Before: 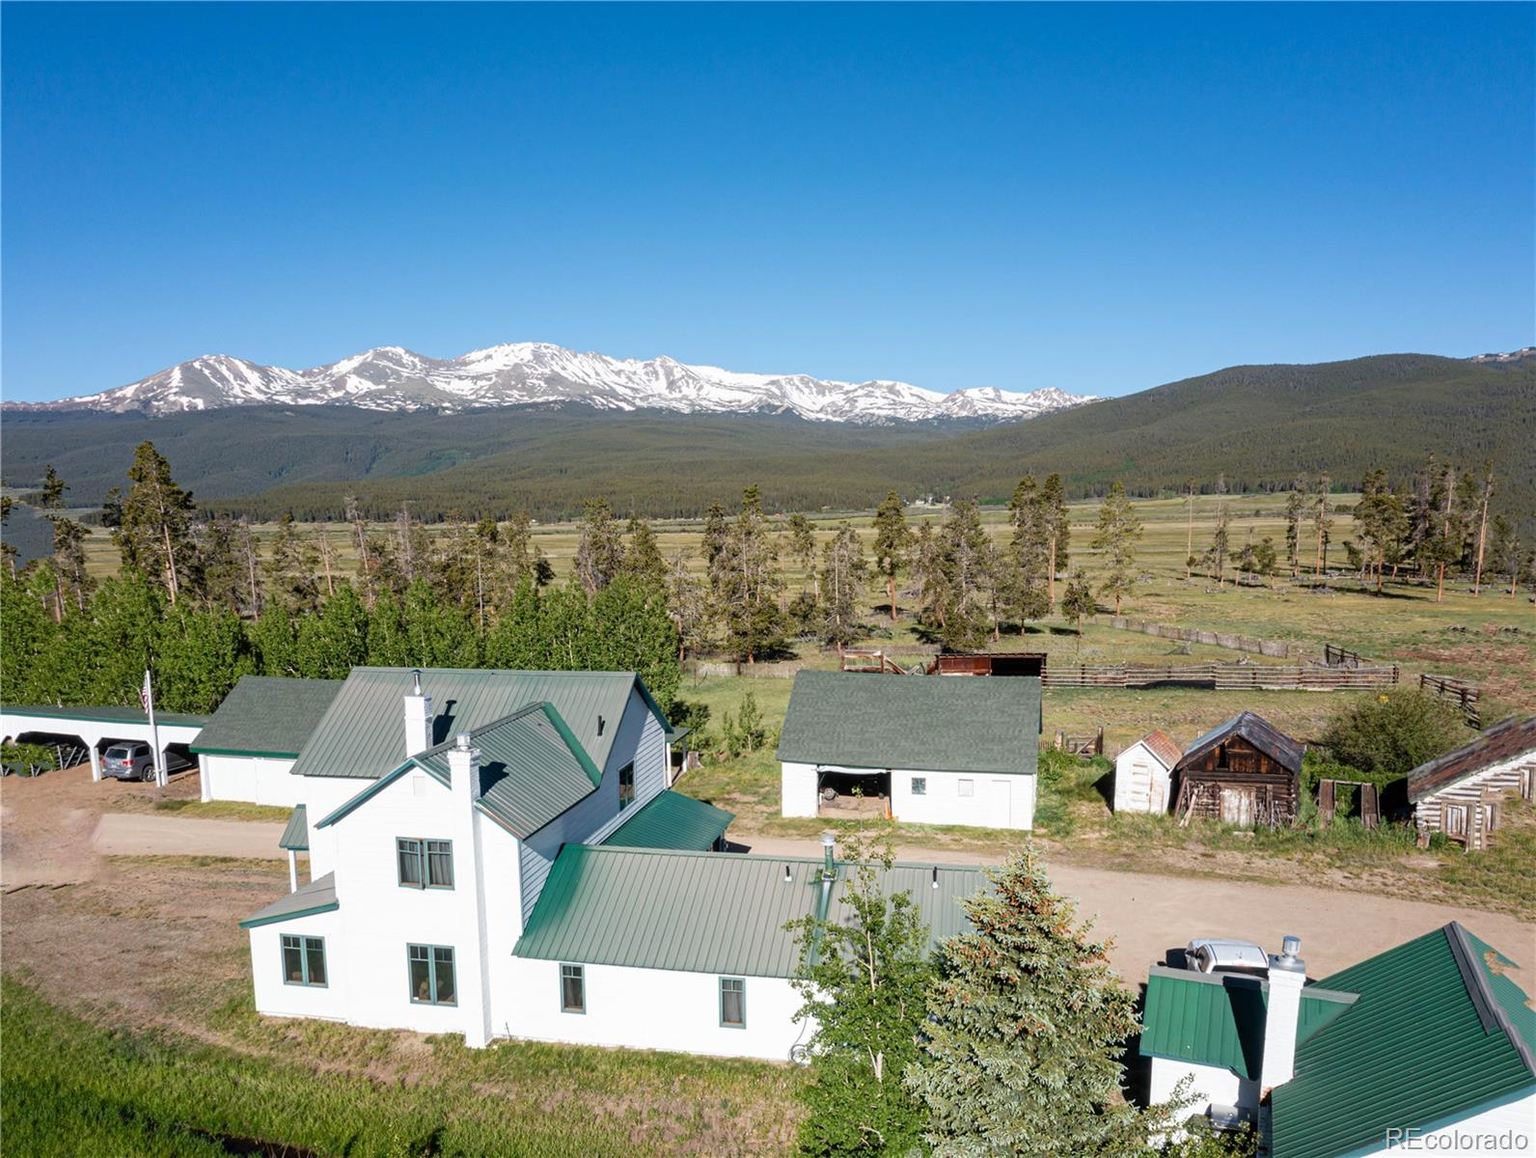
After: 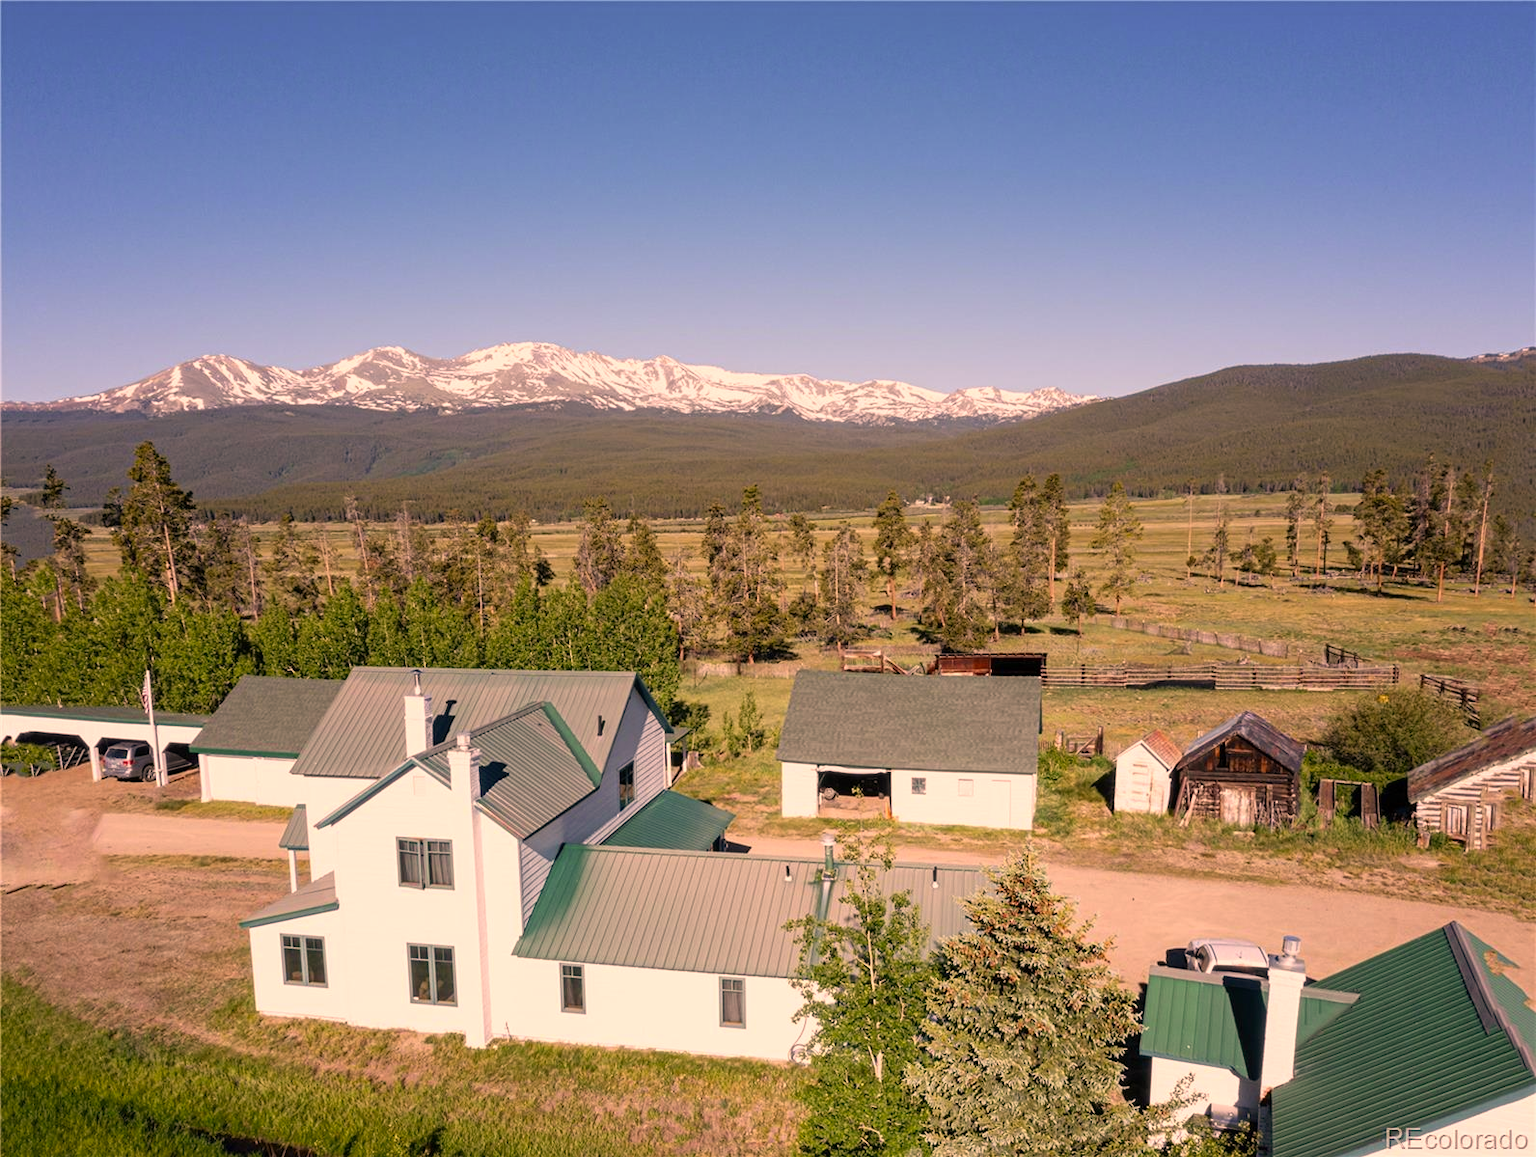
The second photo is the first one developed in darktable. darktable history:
color correction: highlights a* 21.88, highlights b* 22.25
